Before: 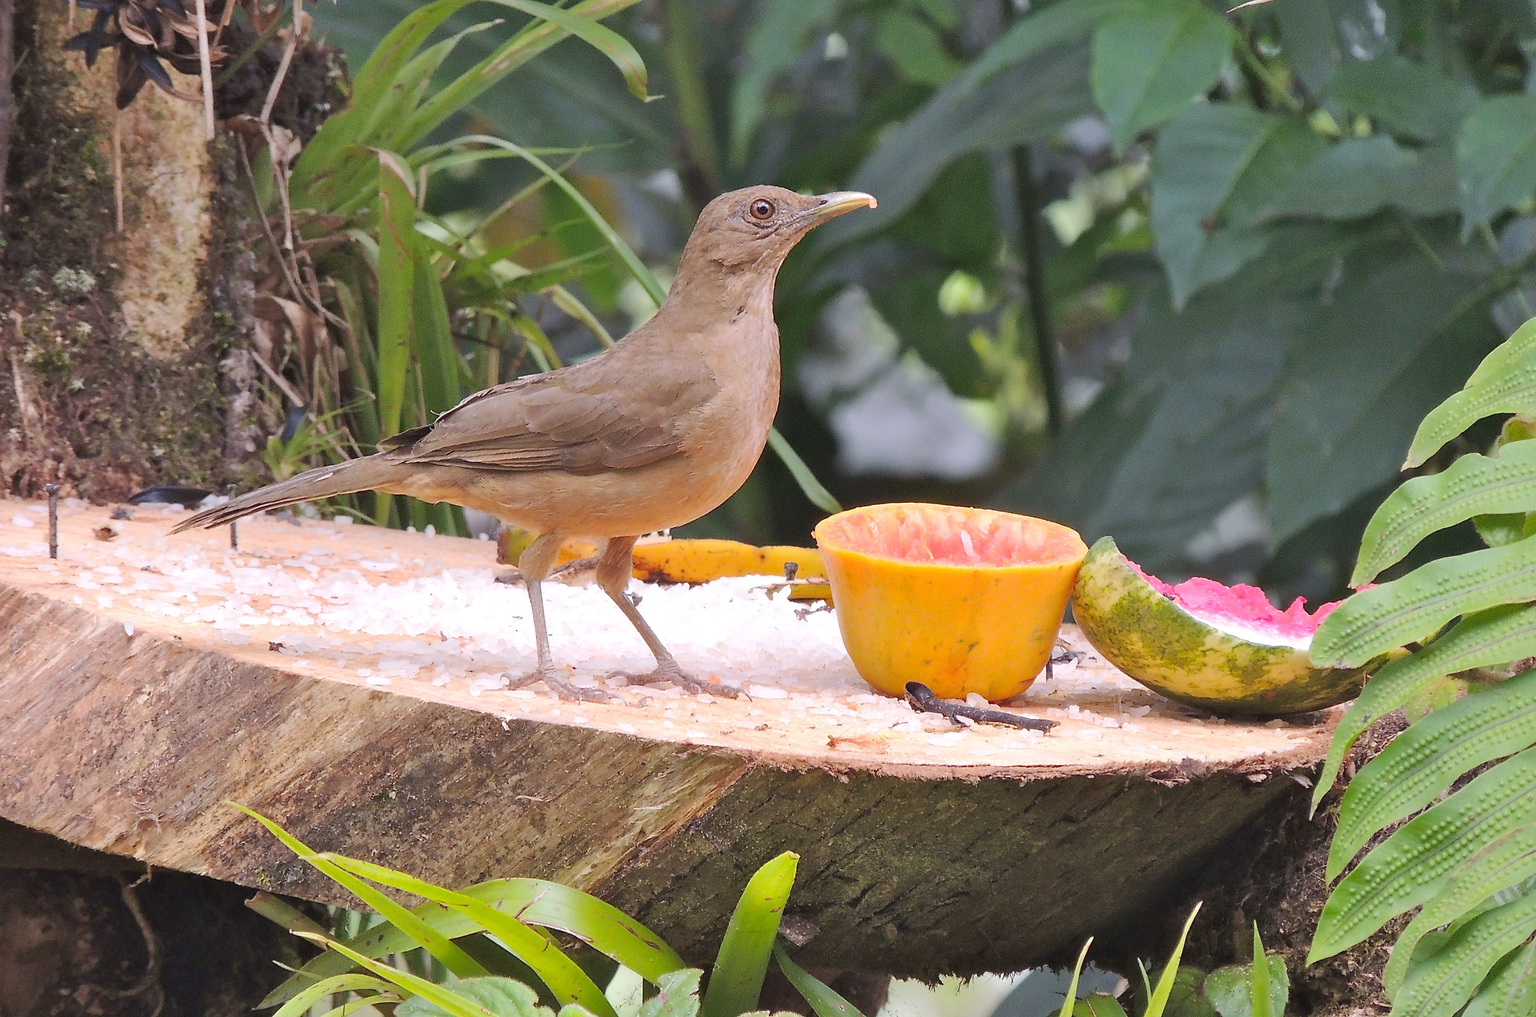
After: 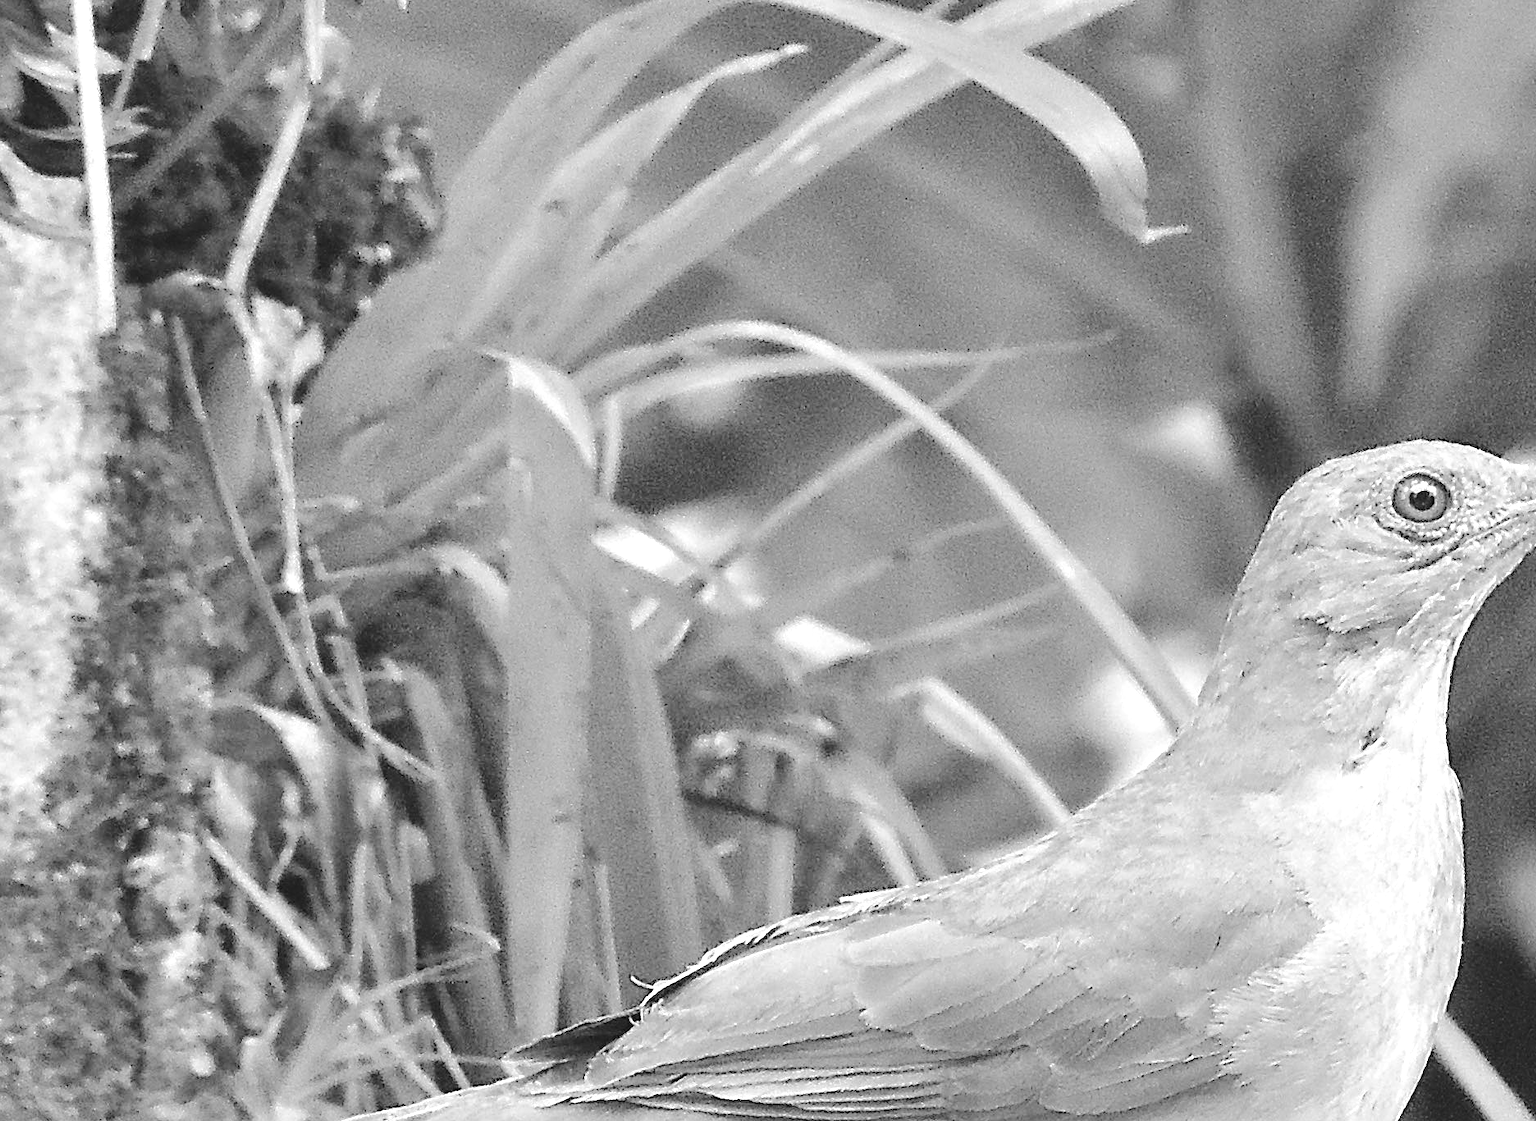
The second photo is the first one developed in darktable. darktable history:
monochrome: a 32, b 64, size 2.3
exposure: exposure 1.25 EV, compensate exposure bias true, compensate highlight preservation false
crop and rotate: left 10.817%, top 0.062%, right 47.194%, bottom 53.626%
white balance: red 1, blue 1
color zones: curves: ch1 [(0, 0.513) (0.143, 0.524) (0.286, 0.511) (0.429, 0.506) (0.571, 0.503) (0.714, 0.503) (0.857, 0.508) (1, 0.513)]
tone curve: curves: ch0 [(0, 0.032) (0.094, 0.08) (0.265, 0.208) (0.41, 0.417) (0.485, 0.524) (0.638, 0.673) (0.845, 0.828) (0.994, 0.964)]; ch1 [(0, 0) (0.161, 0.092) (0.37, 0.302) (0.437, 0.456) (0.469, 0.482) (0.498, 0.504) (0.576, 0.583) (0.644, 0.638) (0.725, 0.765) (1, 1)]; ch2 [(0, 0) (0.352, 0.403) (0.45, 0.469) (0.502, 0.504) (0.54, 0.521) (0.589, 0.576) (1, 1)], color space Lab, independent channels, preserve colors none
